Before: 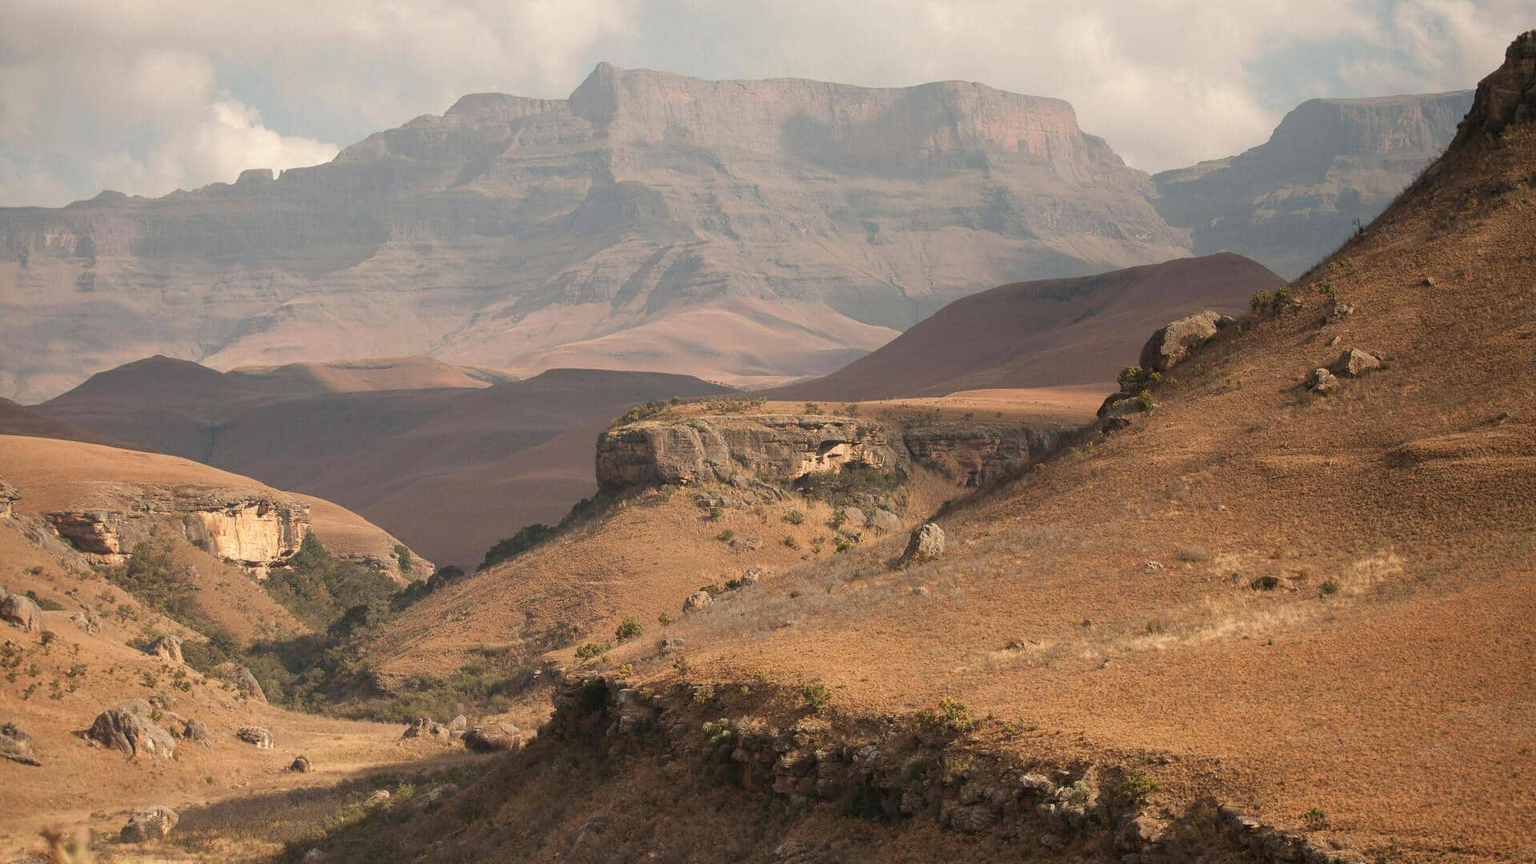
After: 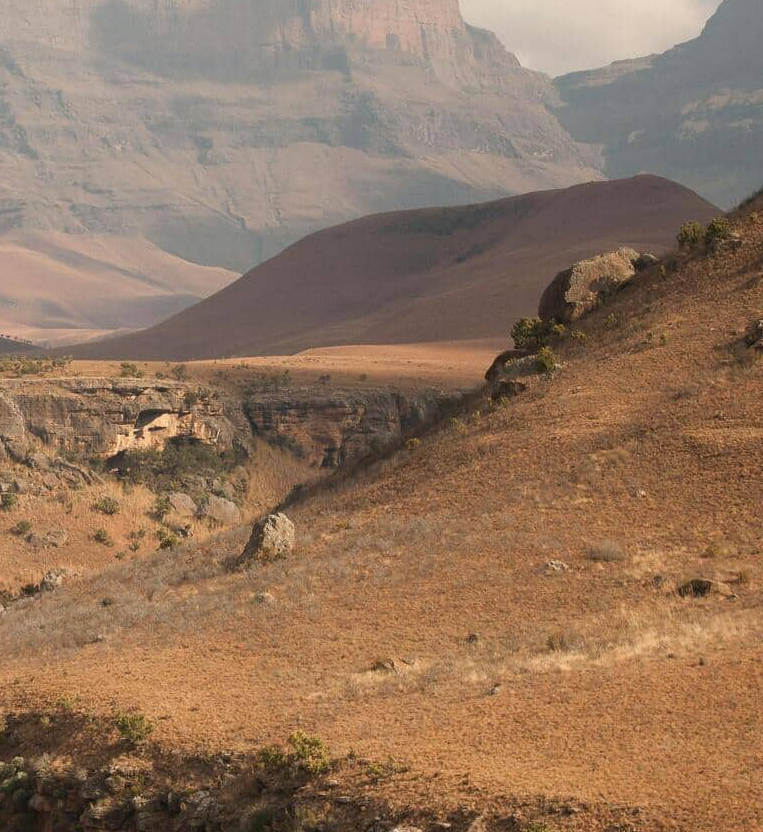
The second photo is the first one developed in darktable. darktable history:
crop: left 46.148%, top 13.077%, right 14.106%, bottom 9.843%
